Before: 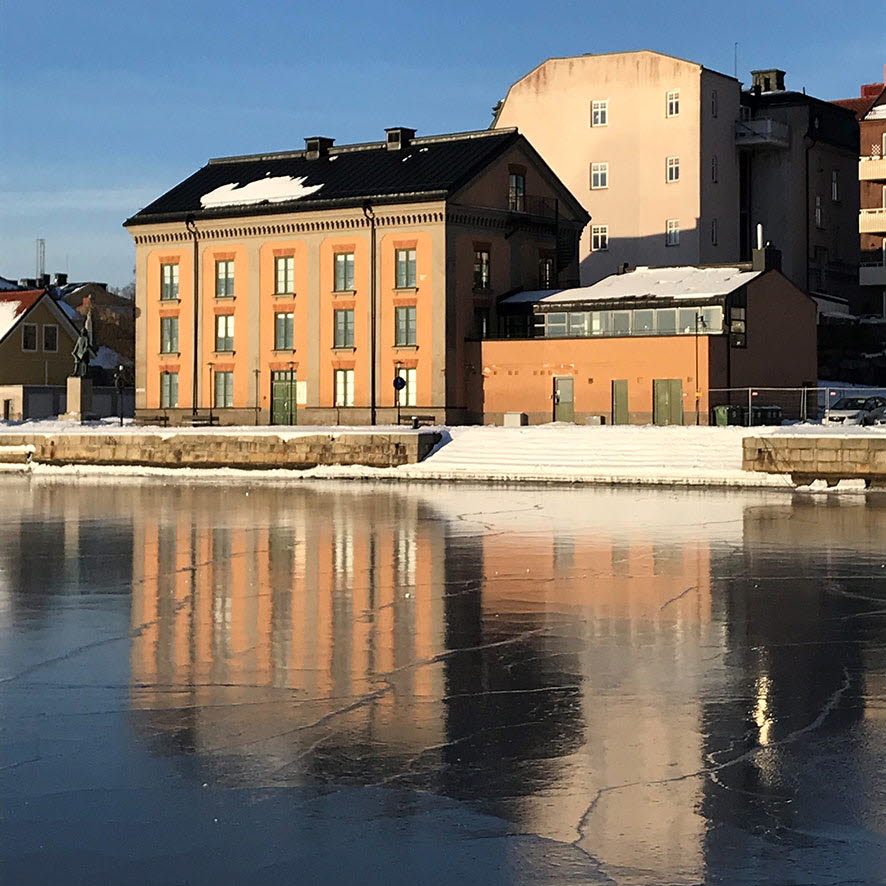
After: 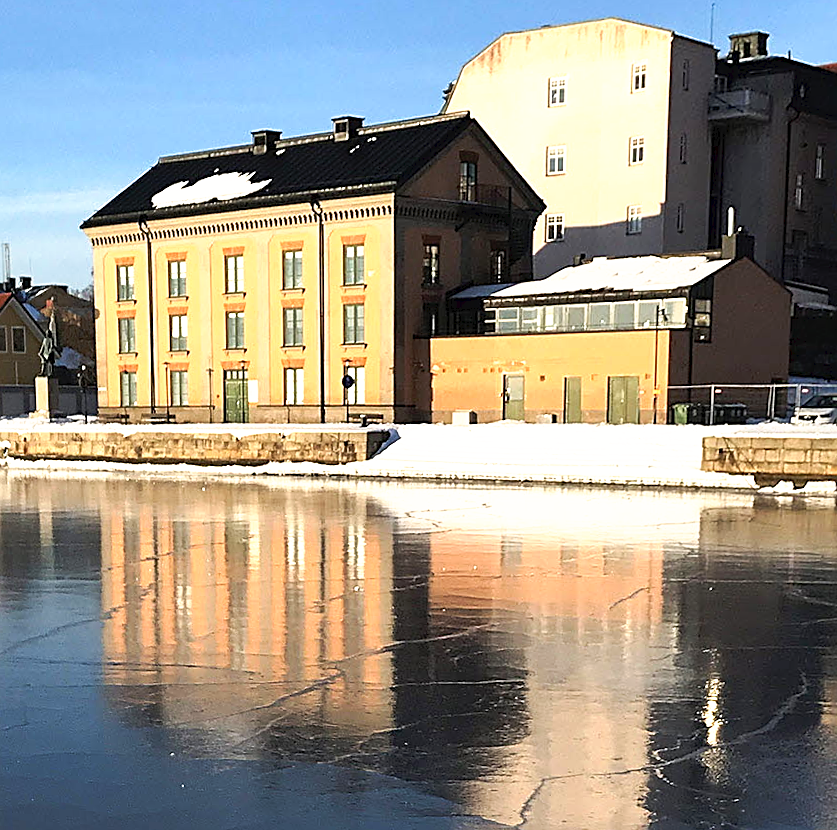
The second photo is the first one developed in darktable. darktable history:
tone curve: curves: ch0 [(0, 0) (0.003, 0.032) (0.011, 0.036) (0.025, 0.049) (0.044, 0.075) (0.069, 0.112) (0.1, 0.151) (0.136, 0.197) (0.177, 0.241) (0.224, 0.295) (0.277, 0.355) (0.335, 0.429) (0.399, 0.512) (0.468, 0.607) (0.543, 0.702) (0.623, 0.796) (0.709, 0.903) (0.801, 0.987) (0.898, 0.997) (1, 1)], preserve colors none
sharpen: on, module defaults
rotate and perspective: rotation 0.062°, lens shift (vertical) 0.115, lens shift (horizontal) -0.133, crop left 0.047, crop right 0.94, crop top 0.061, crop bottom 0.94
